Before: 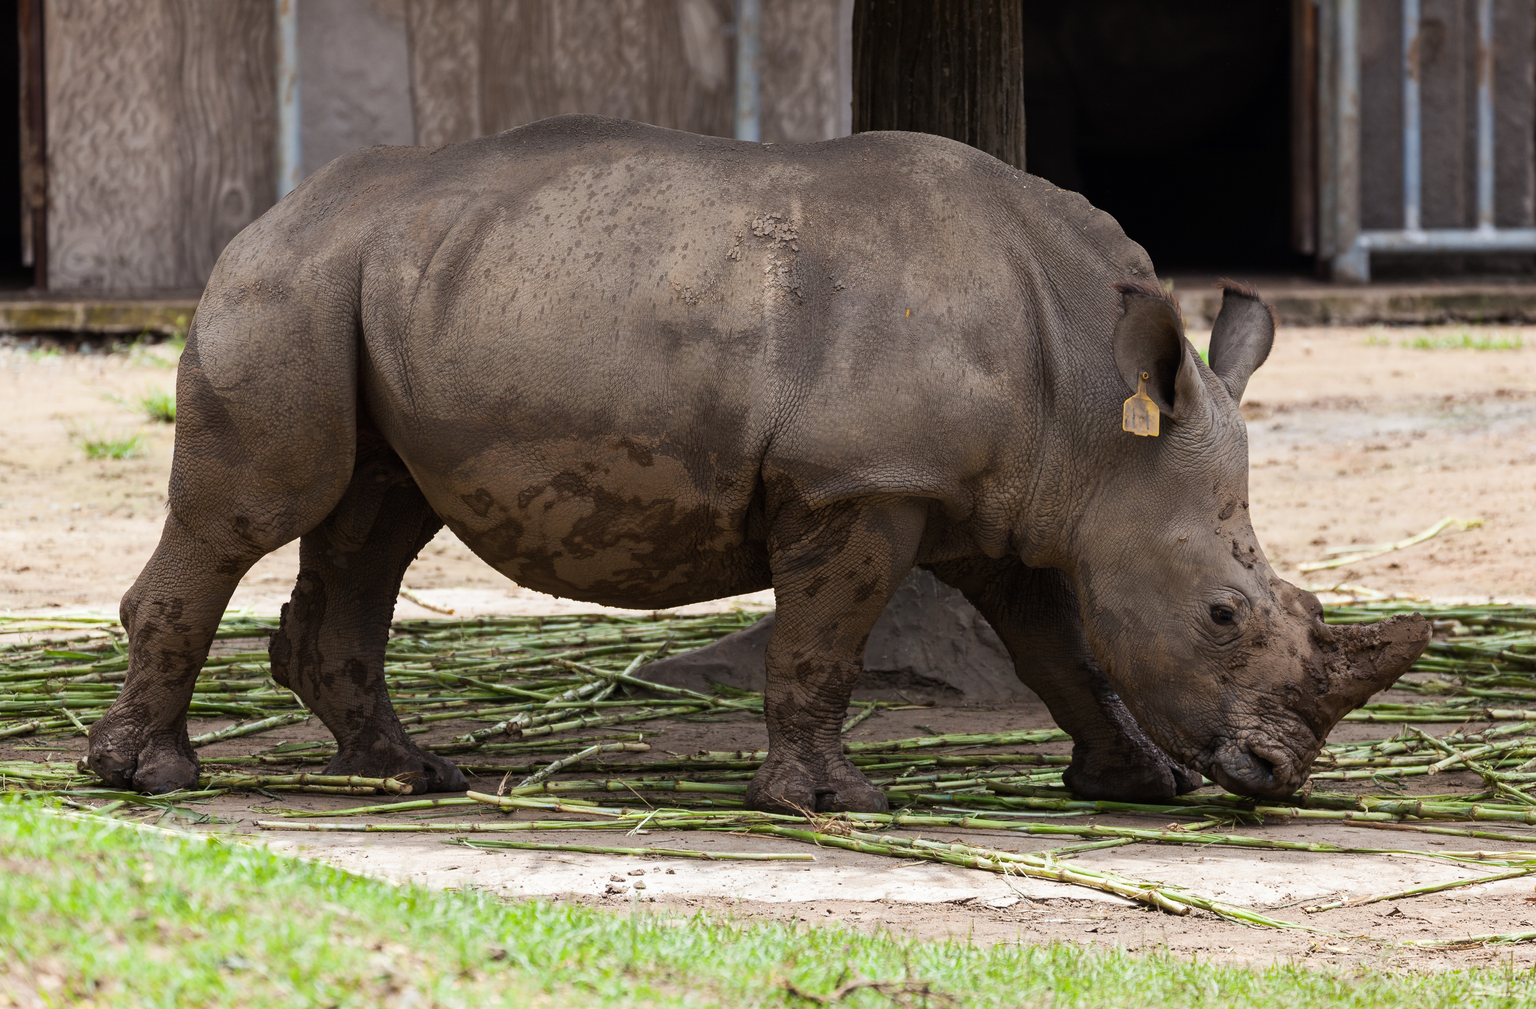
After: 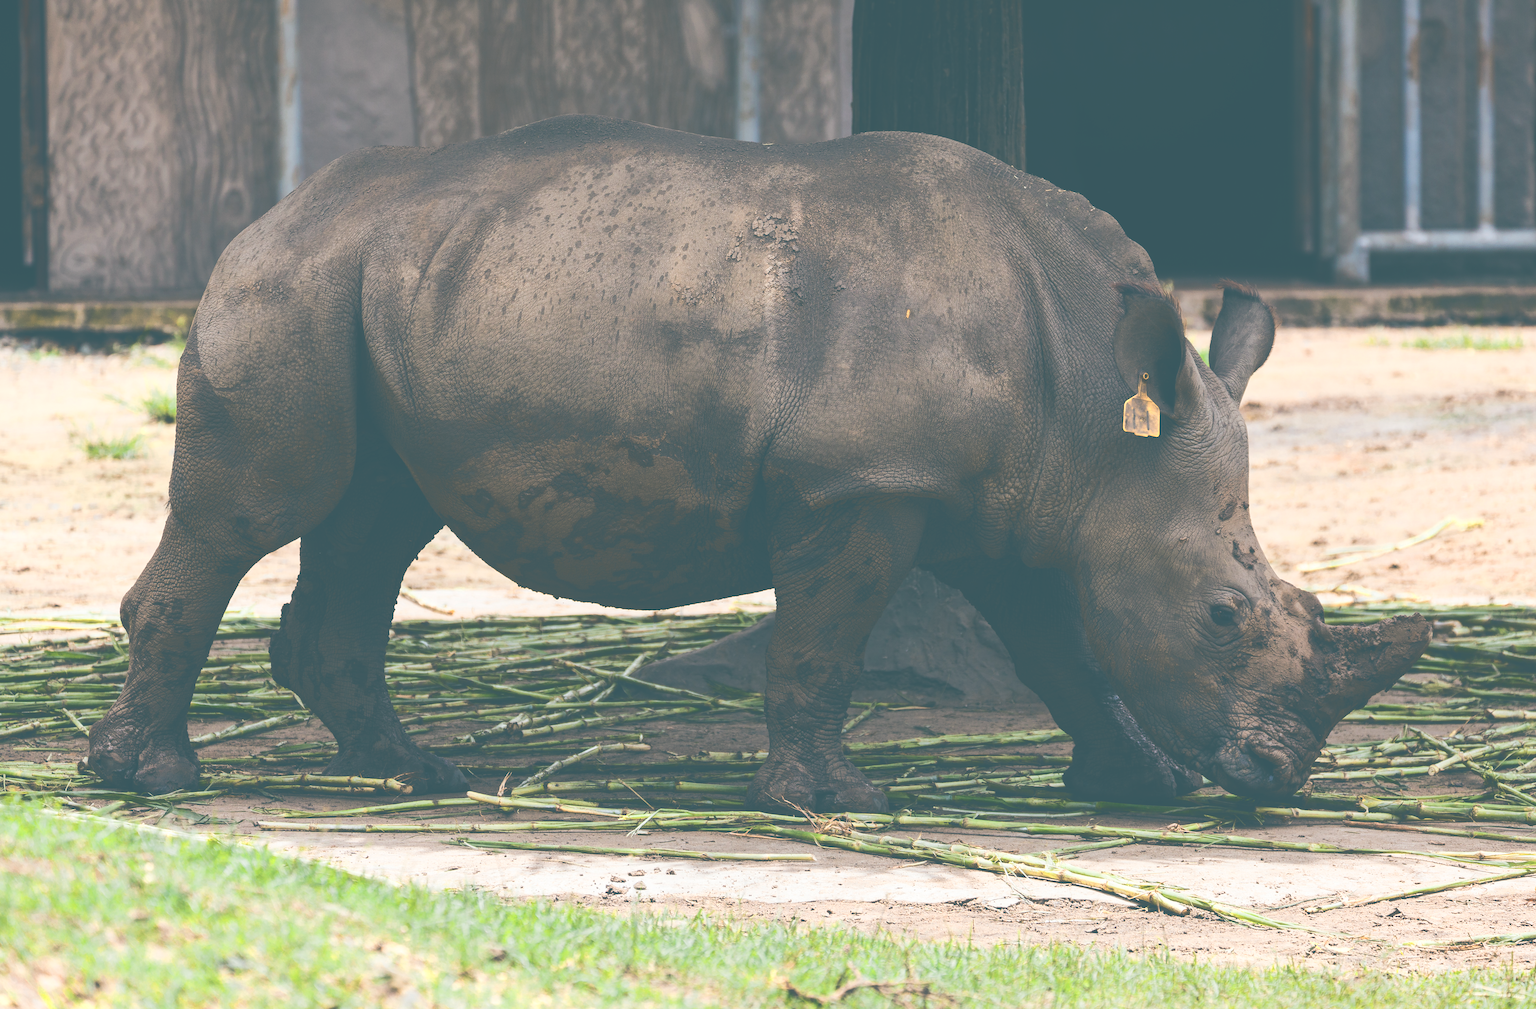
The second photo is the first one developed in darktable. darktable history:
color zones: curves: ch0 [(0.018, 0.548) (0.197, 0.654) (0.425, 0.447) (0.605, 0.658) (0.732, 0.579)]; ch1 [(0.105, 0.531) (0.224, 0.531) (0.386, 0.39) (0.618, 0.456) (0.732, 0.456) (0.956, 0.421)]; ch2 [(0.039, 0.583) (0.215, 0.465) (0.399, 0.544) (0.465, 0.548) (0.614, 0.447) (0.724, 0.43) (0.882, 0.623) (0.956, 0.632)]
exposure: black level correction -0.085, compensate exposure bias true, compensate highlight preservation false
color balance rgb: shadows lift › luminance -29.025%, shadows lift › chroma 10.026%, shadows lift › hue 229.87°, linear chroma grading › global chroma 15.593%, perceptual saturation grading › global saturation 20%, perceptual saturation grading › highlights -25.03%, perceptual saturation grading › shadows 25.476%
